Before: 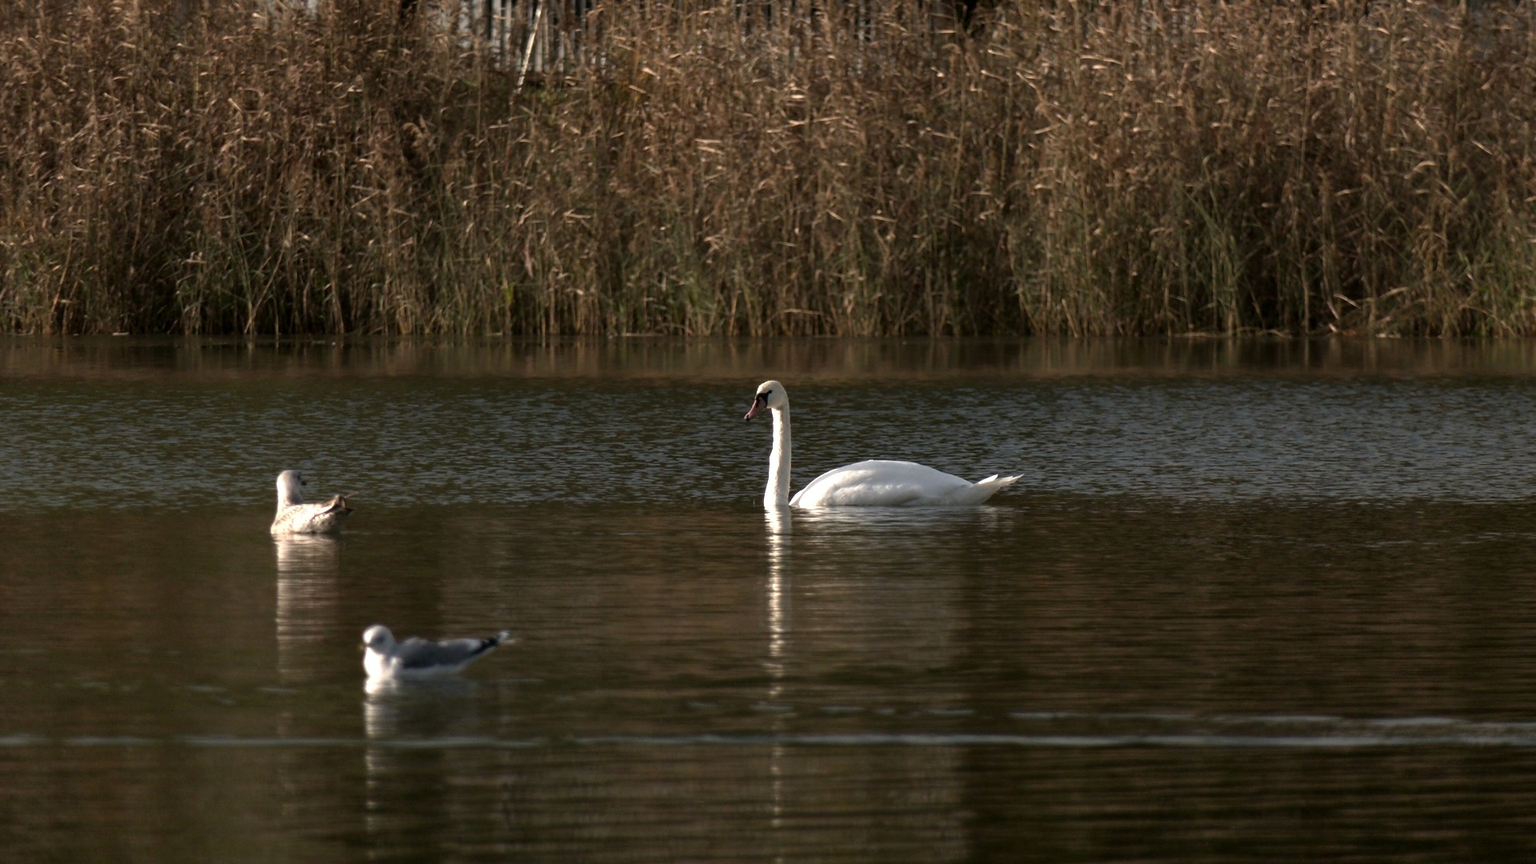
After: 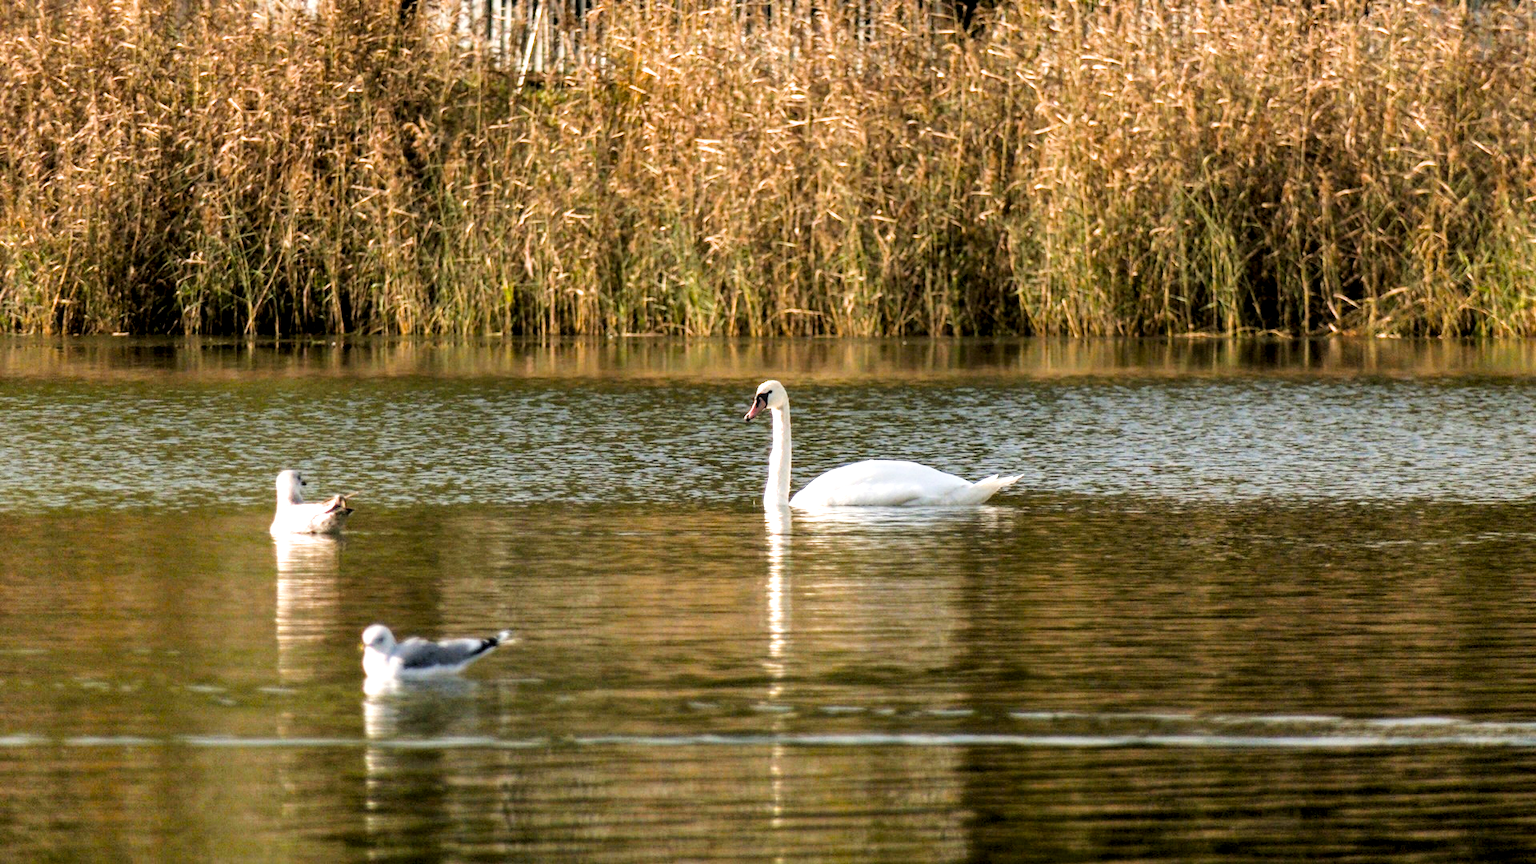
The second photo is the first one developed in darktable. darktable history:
local contrast: on, module defaults
filmic rgb: black relative exposure -5 EV, hardness 2.88, contrast 1.2, highlights saturation mix -30%
color balance rgb: perceptual saturation grading › global saturation 30%, perceptual brilliance grading › global brilliance 10%, global vibrance 20%
exposure: black level correction 0, exposure 2 EV, compensate highlight preservation false
